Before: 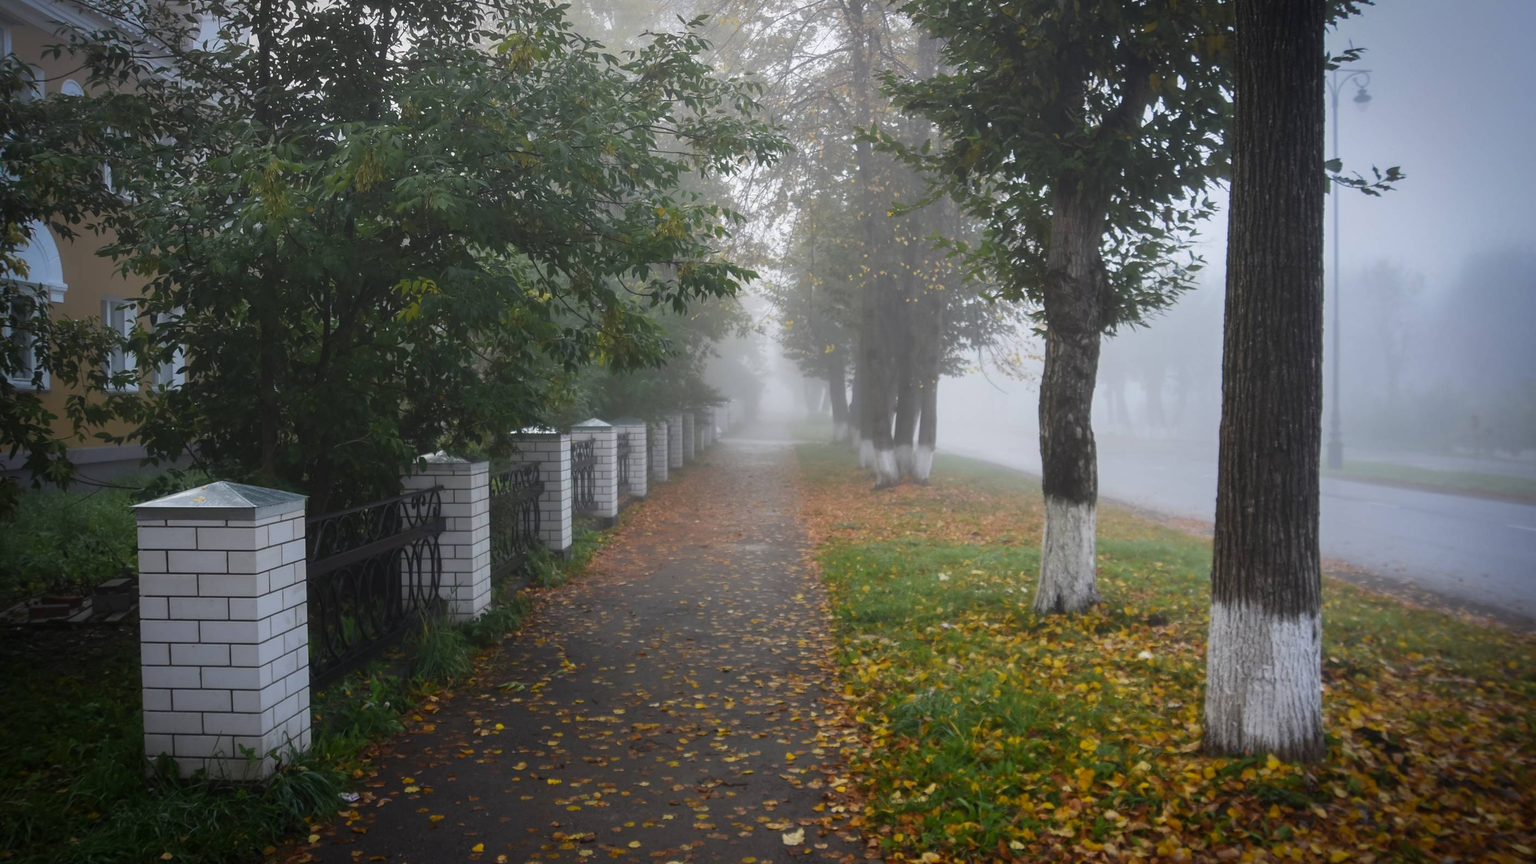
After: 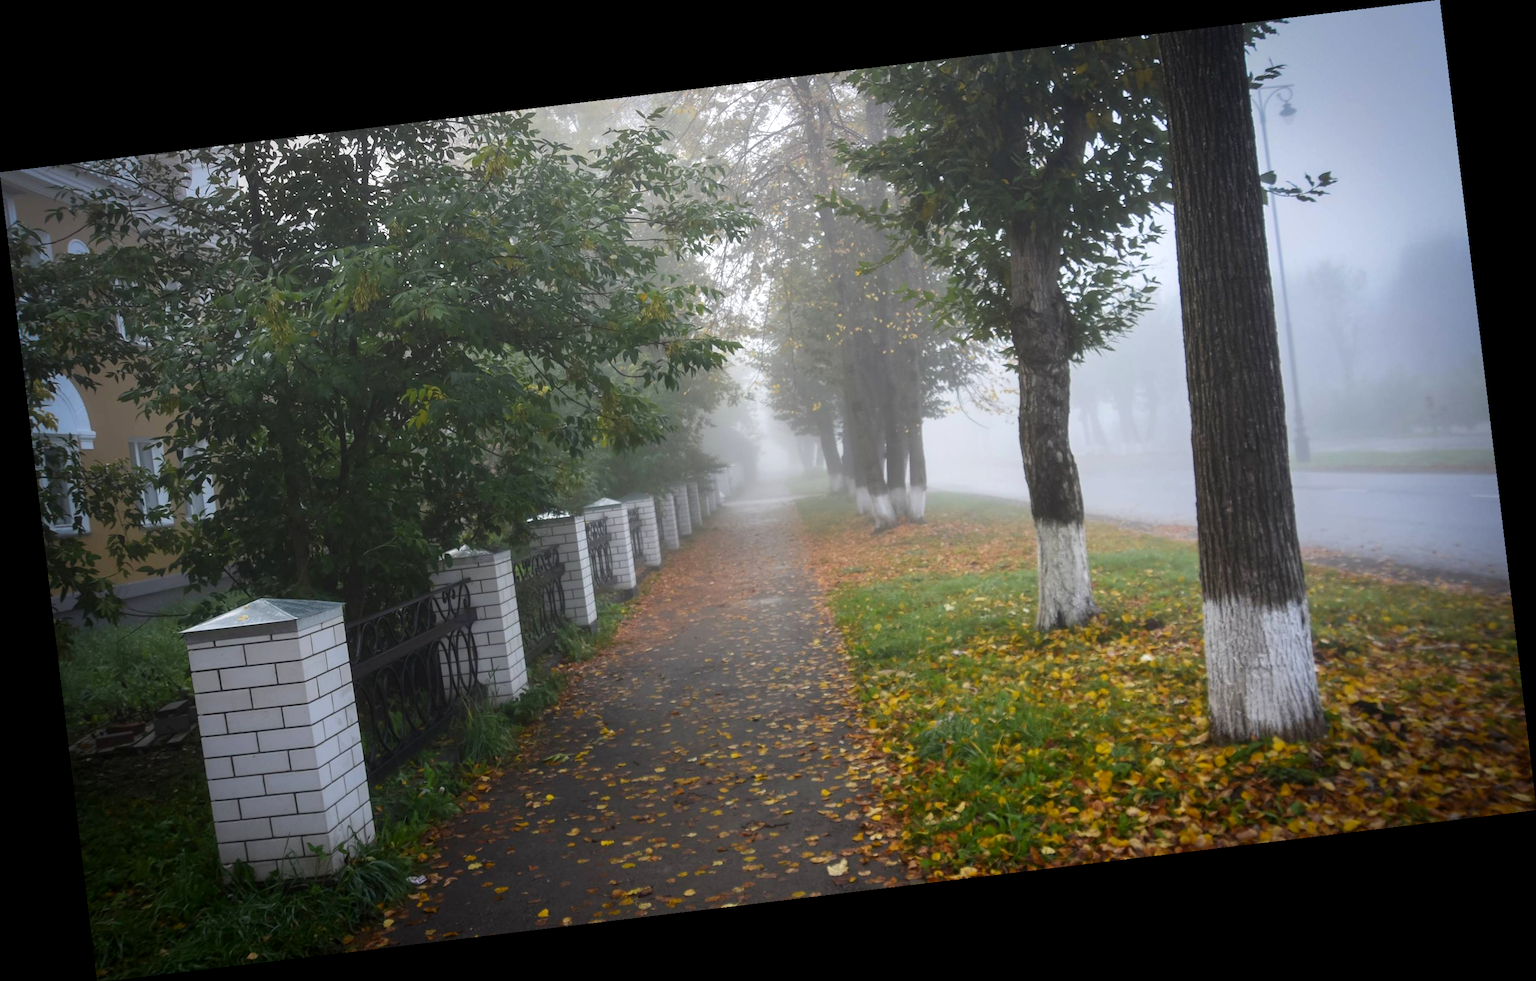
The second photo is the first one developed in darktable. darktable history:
exposure: black level correction 0.001, exposure 0.3 EV, compensate highlight preservation false
rotate and perspective: rotation -6.83°, automatic cropping off
